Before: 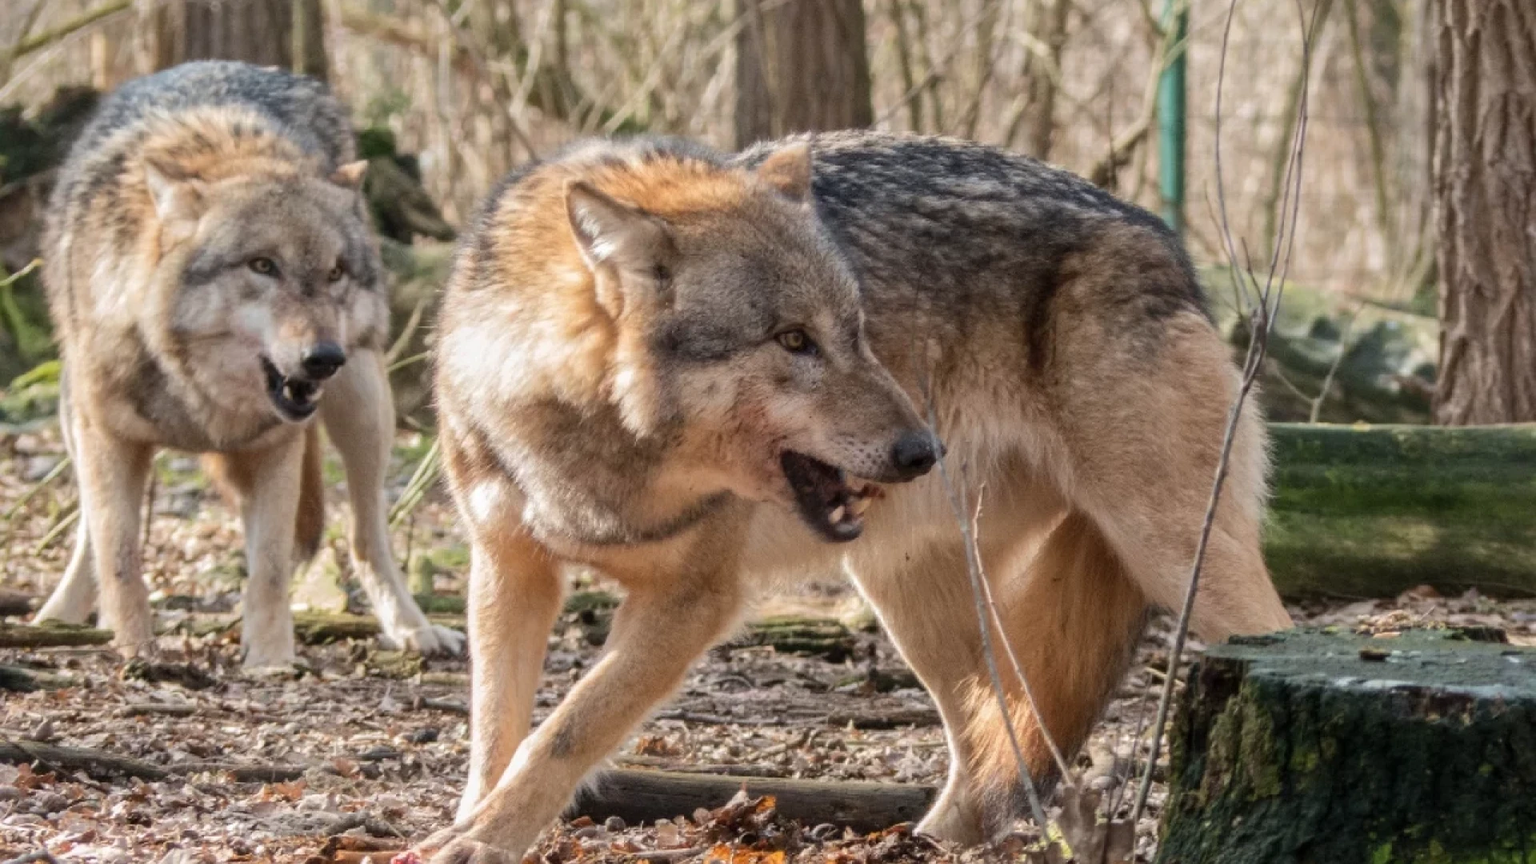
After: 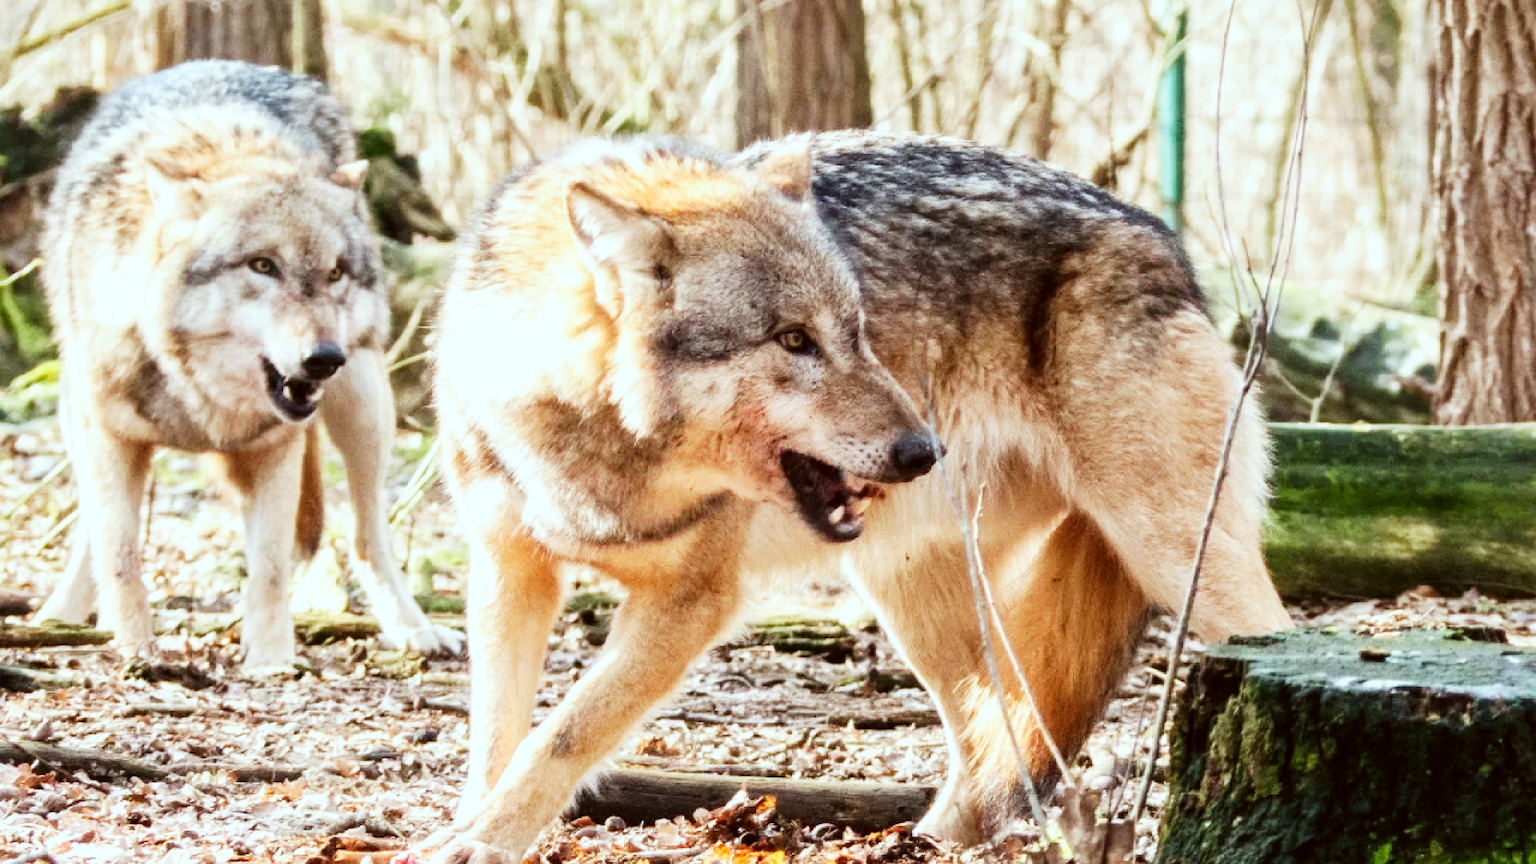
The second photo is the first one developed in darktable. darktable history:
base curve: curves: ch0 [(0, 0) (0.007, 0.004) (0.027, 0.03) (0.046, 0.07) (0.207, 0.54) (0.442, 0.872) (0.673, 0.972) (1, 1)], preserve colors none
exposure: compensate highlight preservation false
color correction: highlights a* -4.98, highlights b* -3.76, shadows a* 3.83, shadows b* 4.08
